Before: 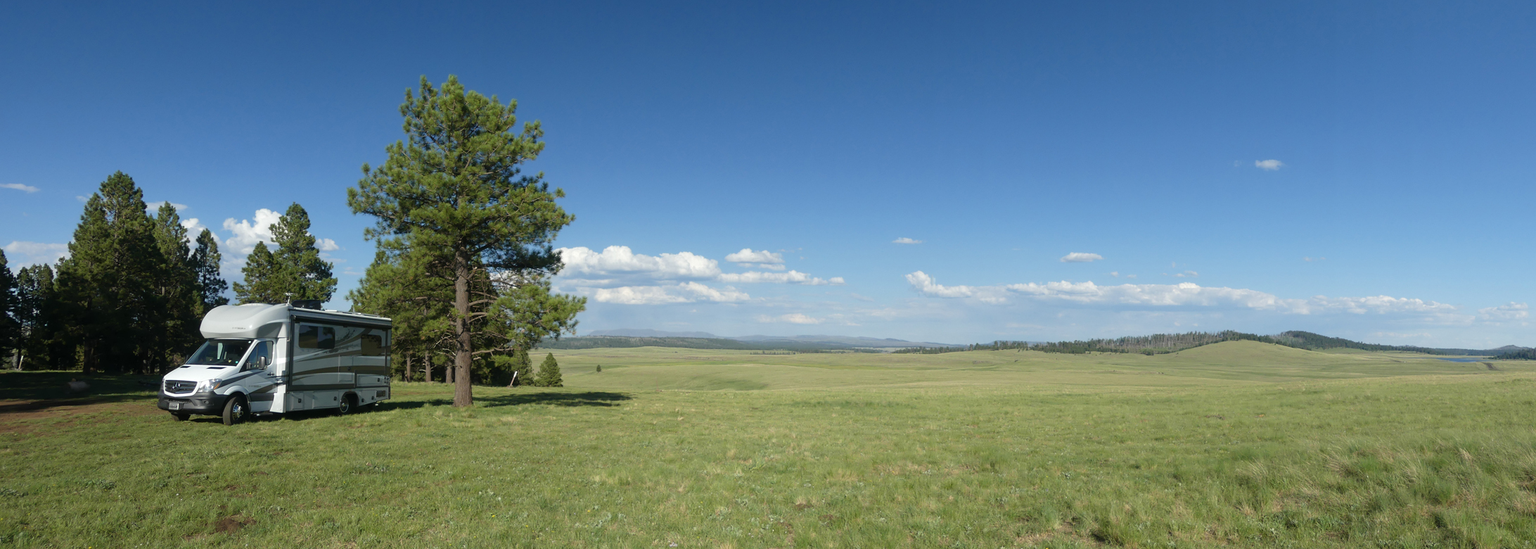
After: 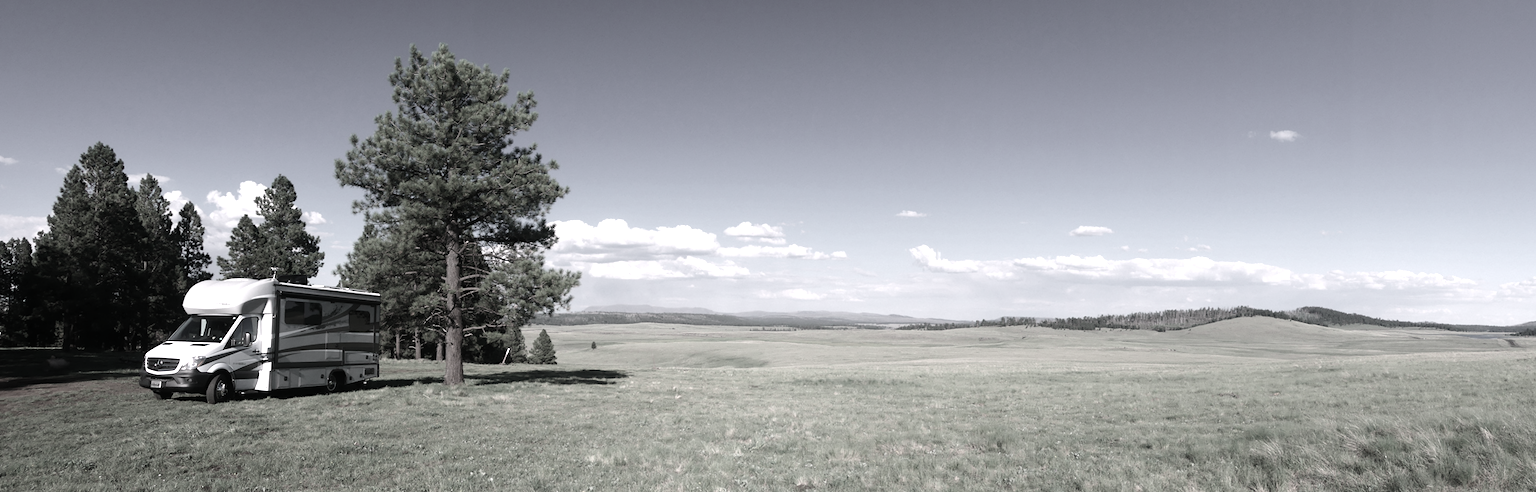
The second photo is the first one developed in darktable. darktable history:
white balance: red 1.066, blue 1.119
crop: left 1.507%, top 6.147%, right 1.379%, bottom 6.637%
color contrast: green-magenta contrast 0.3, blue-yellow contrast 0.15
tone equalizer: -8 EV -0.75 EV, -7 EV -0.7 EV, -6 EV -0.6 EV, -5 EV -0.4 EV, -3 EV 0.4 EV, -2 EV 0.6 EV, -1 EV 0.7 EV, +0 EV 0.75 EV, edges refinement/feathering 500, mask exposure compensation -1.57 EV, preserve details no
